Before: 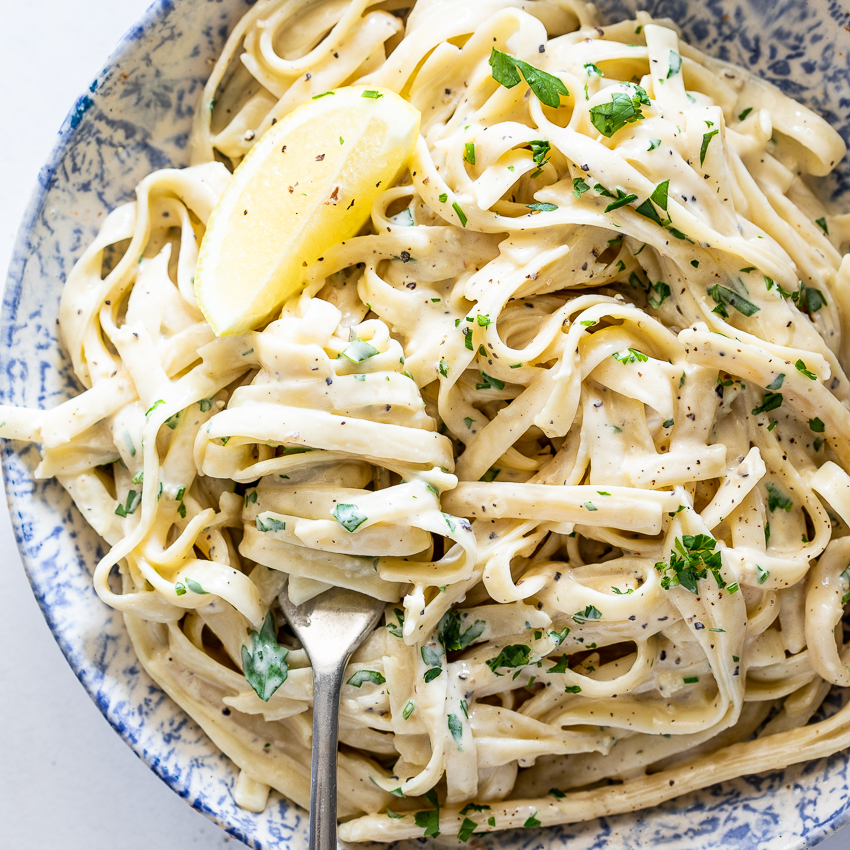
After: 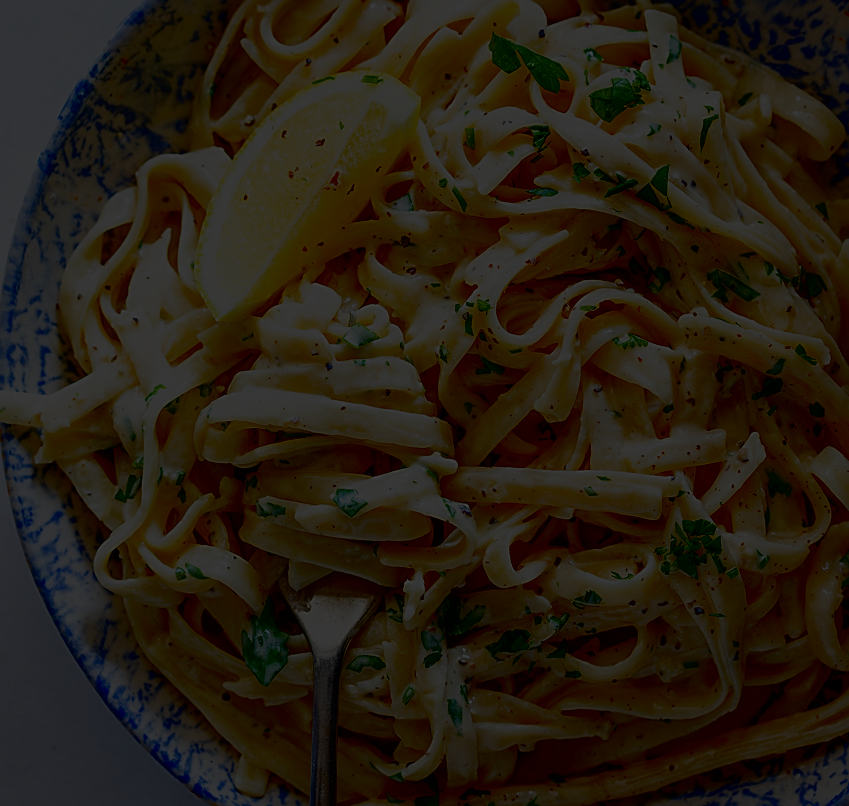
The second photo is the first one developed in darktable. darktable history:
sharpen: on, module defaults
contrast brightness saturation: contrast 0.09, brightness -0.574, saturation 0.165
exposure: exposure -2.371 EV, compensate exposure bias true, compensate highlight preservation false
crop and rotate: top 1.939%, bottom 3.166%
